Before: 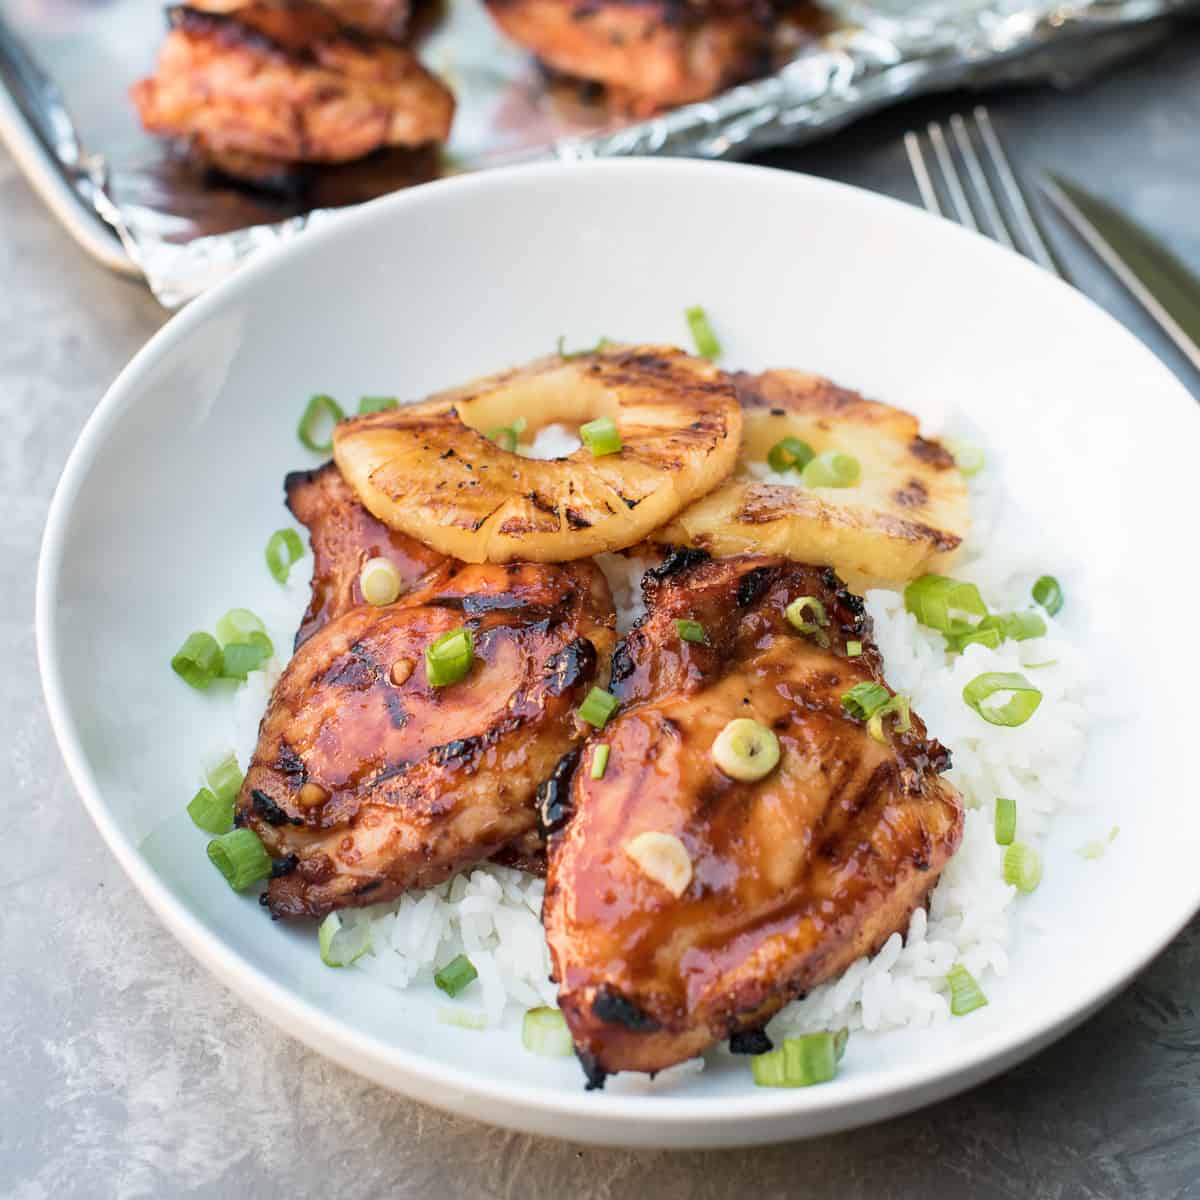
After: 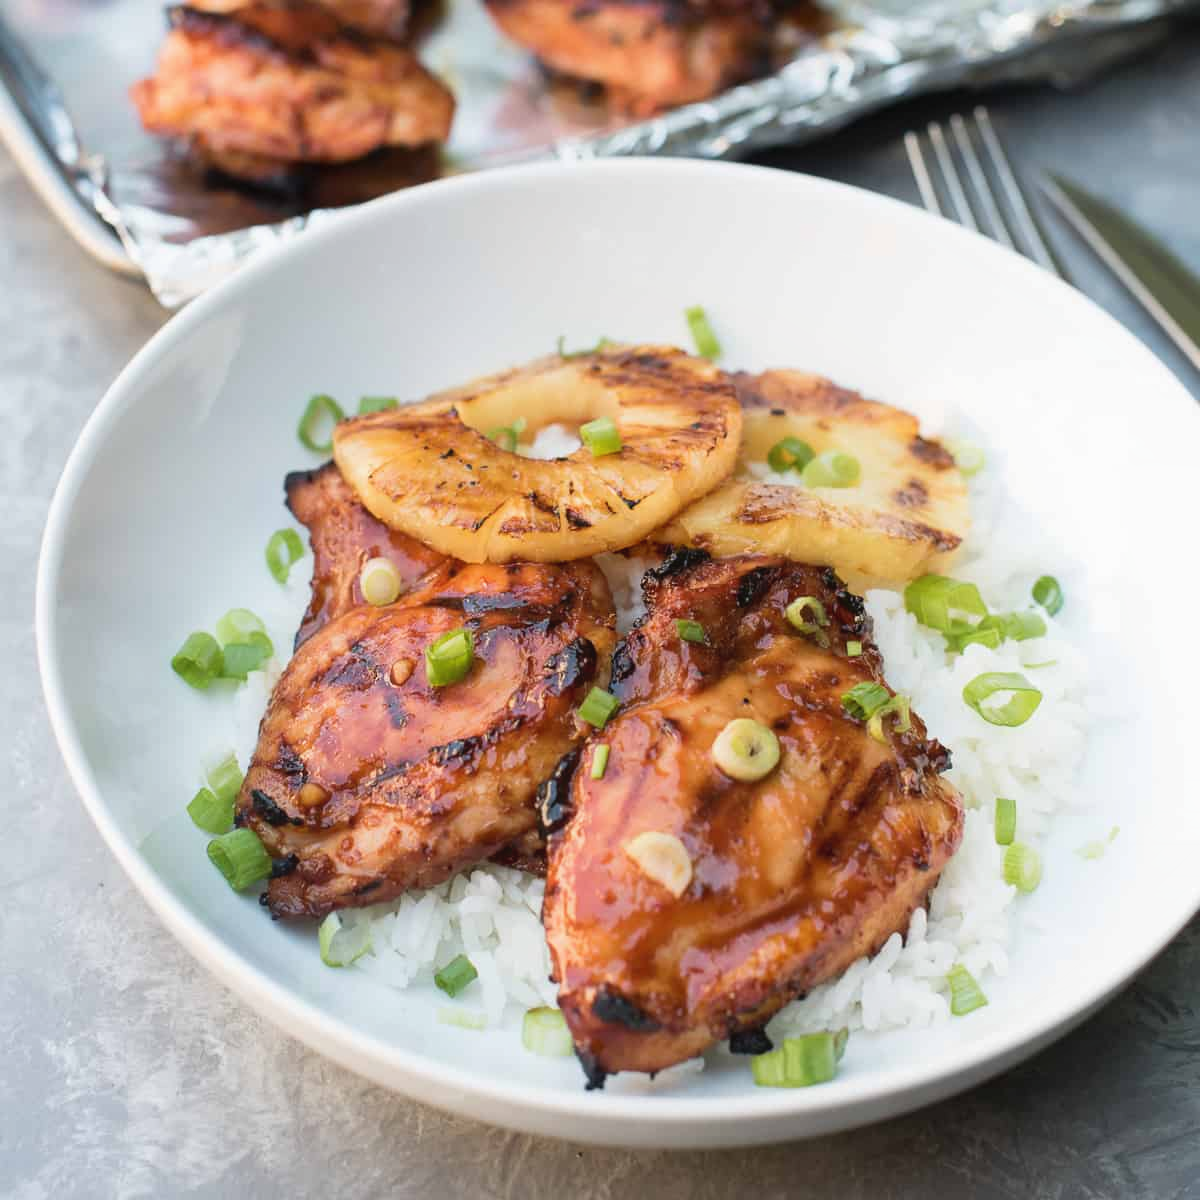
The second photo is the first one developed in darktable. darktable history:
contrast equalizer: y [[0.627 ×6], [0.563 ×6], [0 ×6], [0 ×6], [0 ×6]], mix -0.183
